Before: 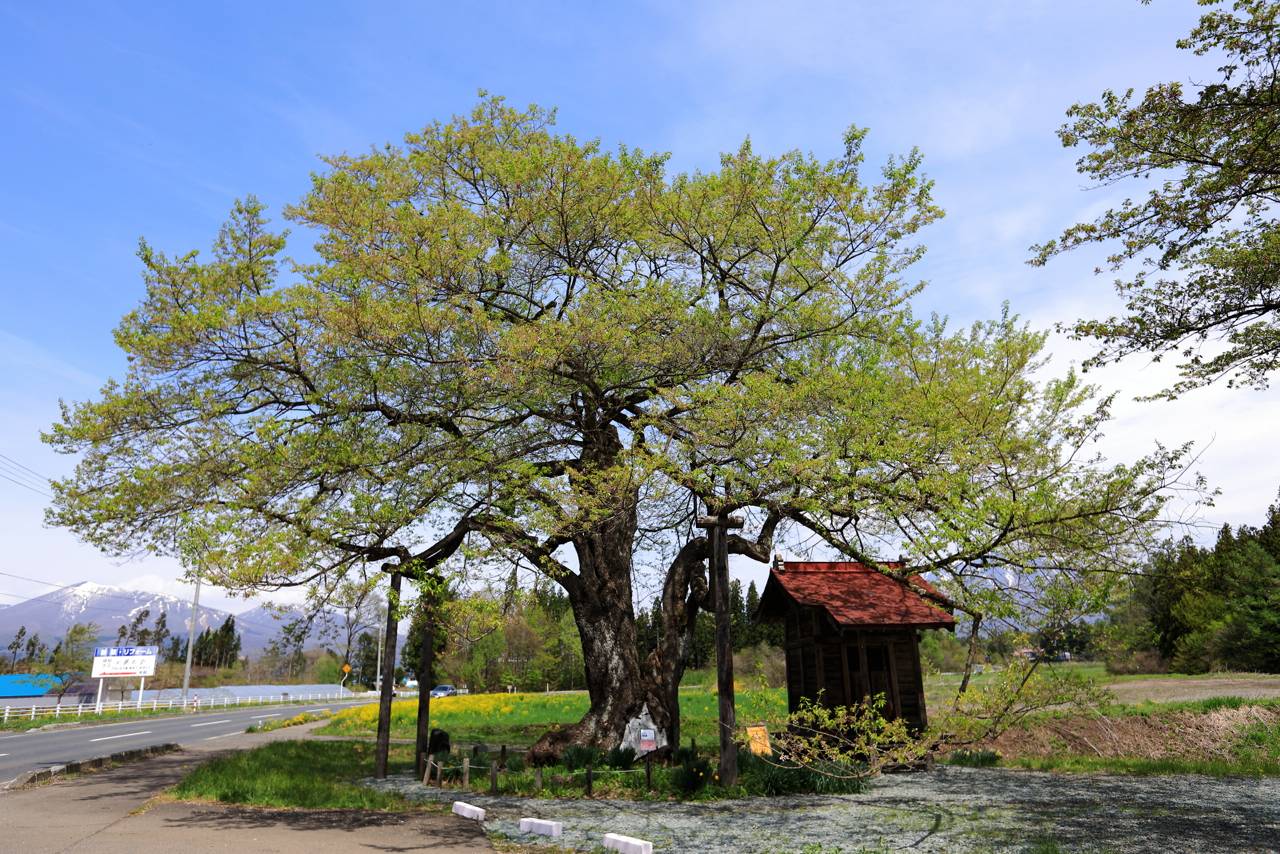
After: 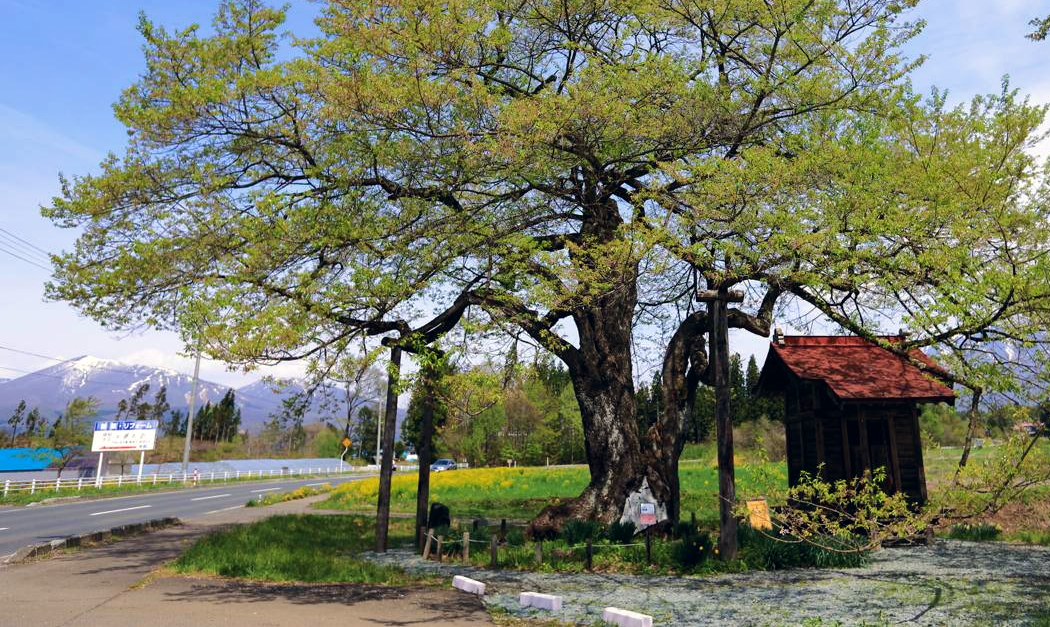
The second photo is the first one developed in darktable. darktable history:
color correction: highlights a* 0.207, highlights b* 2.7, shadows a* -0.874, shadows b* -4.78
crop: top 26.531%, right 17.959%
velvia: on, module defaults
shadows and highlights: shadows 29.32, highlights -29.32, low approximation 0.01, soften with gaussian
tone equalizer: -8 EV -1.84 EV, -7 EV -1.16 EV, -6 EV -1.62 EV, smoothing diameter 25%, edges refinement/feathering 10, preserve details guided filter
